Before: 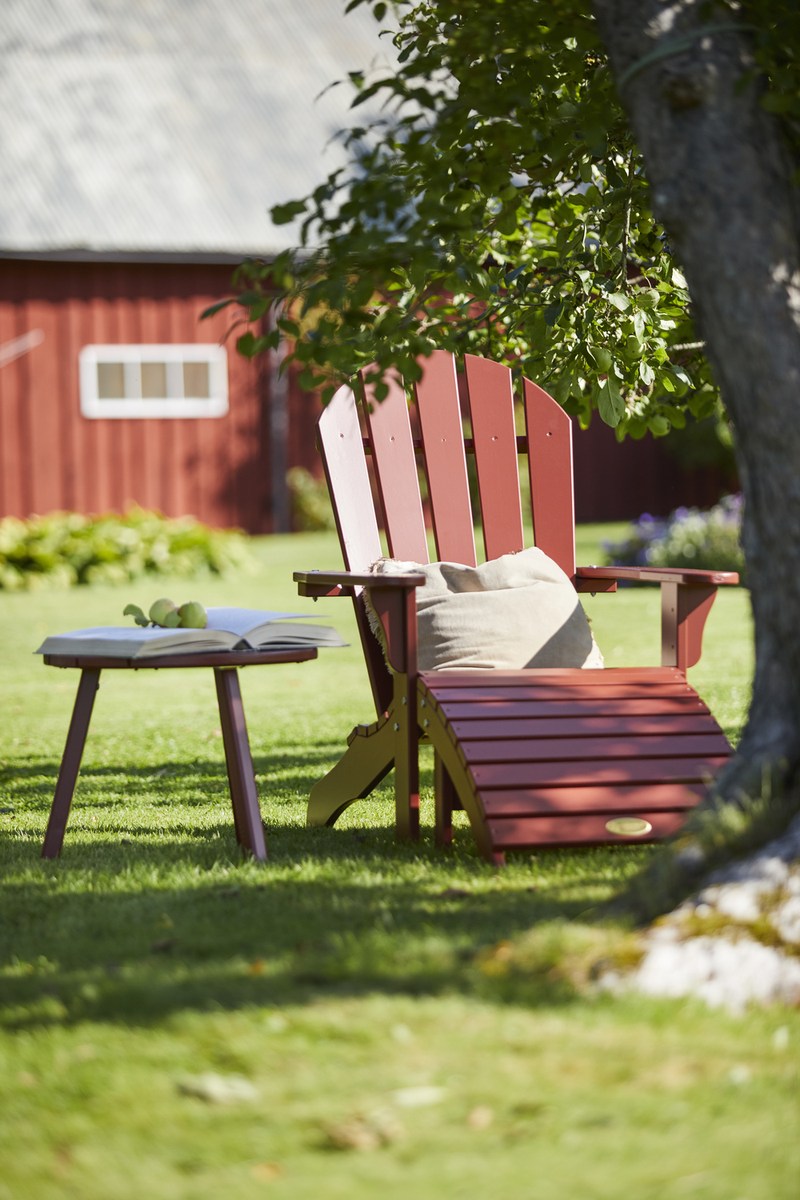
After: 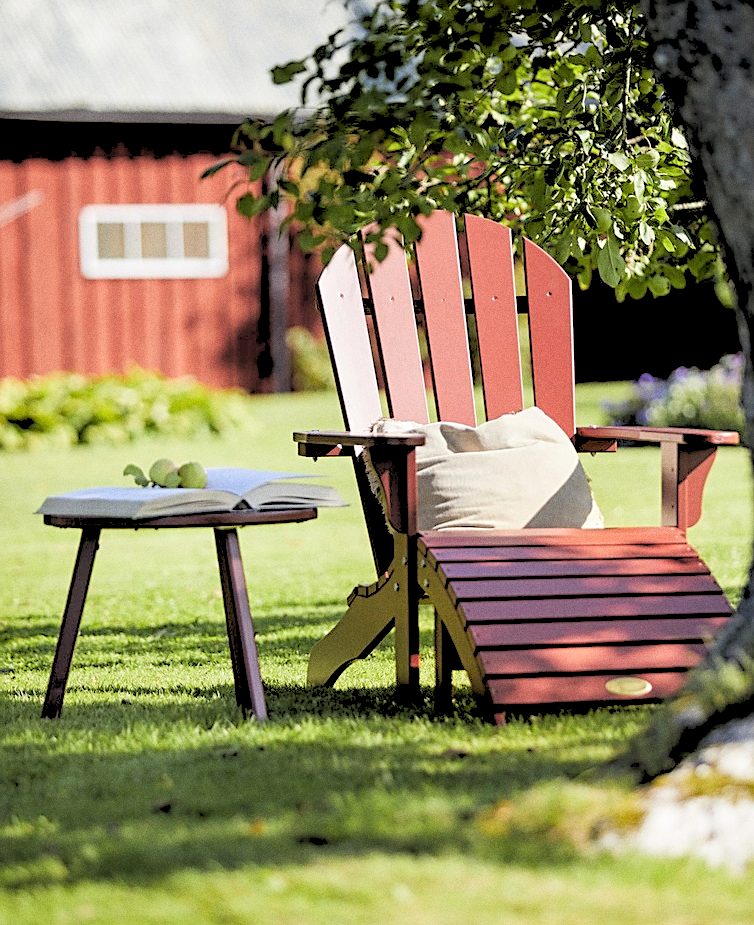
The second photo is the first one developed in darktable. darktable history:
crop and rotate: angle 0.03°, top 11.643%, right 5.651%, bottom 11.189%
grain: coarseness 0.09 ISO
rgb levels: levels [[0.027, 0.429, 0.996], [0, 0.5, 1], [0, 0.5, 1]]
sharpen: on, module defaults
